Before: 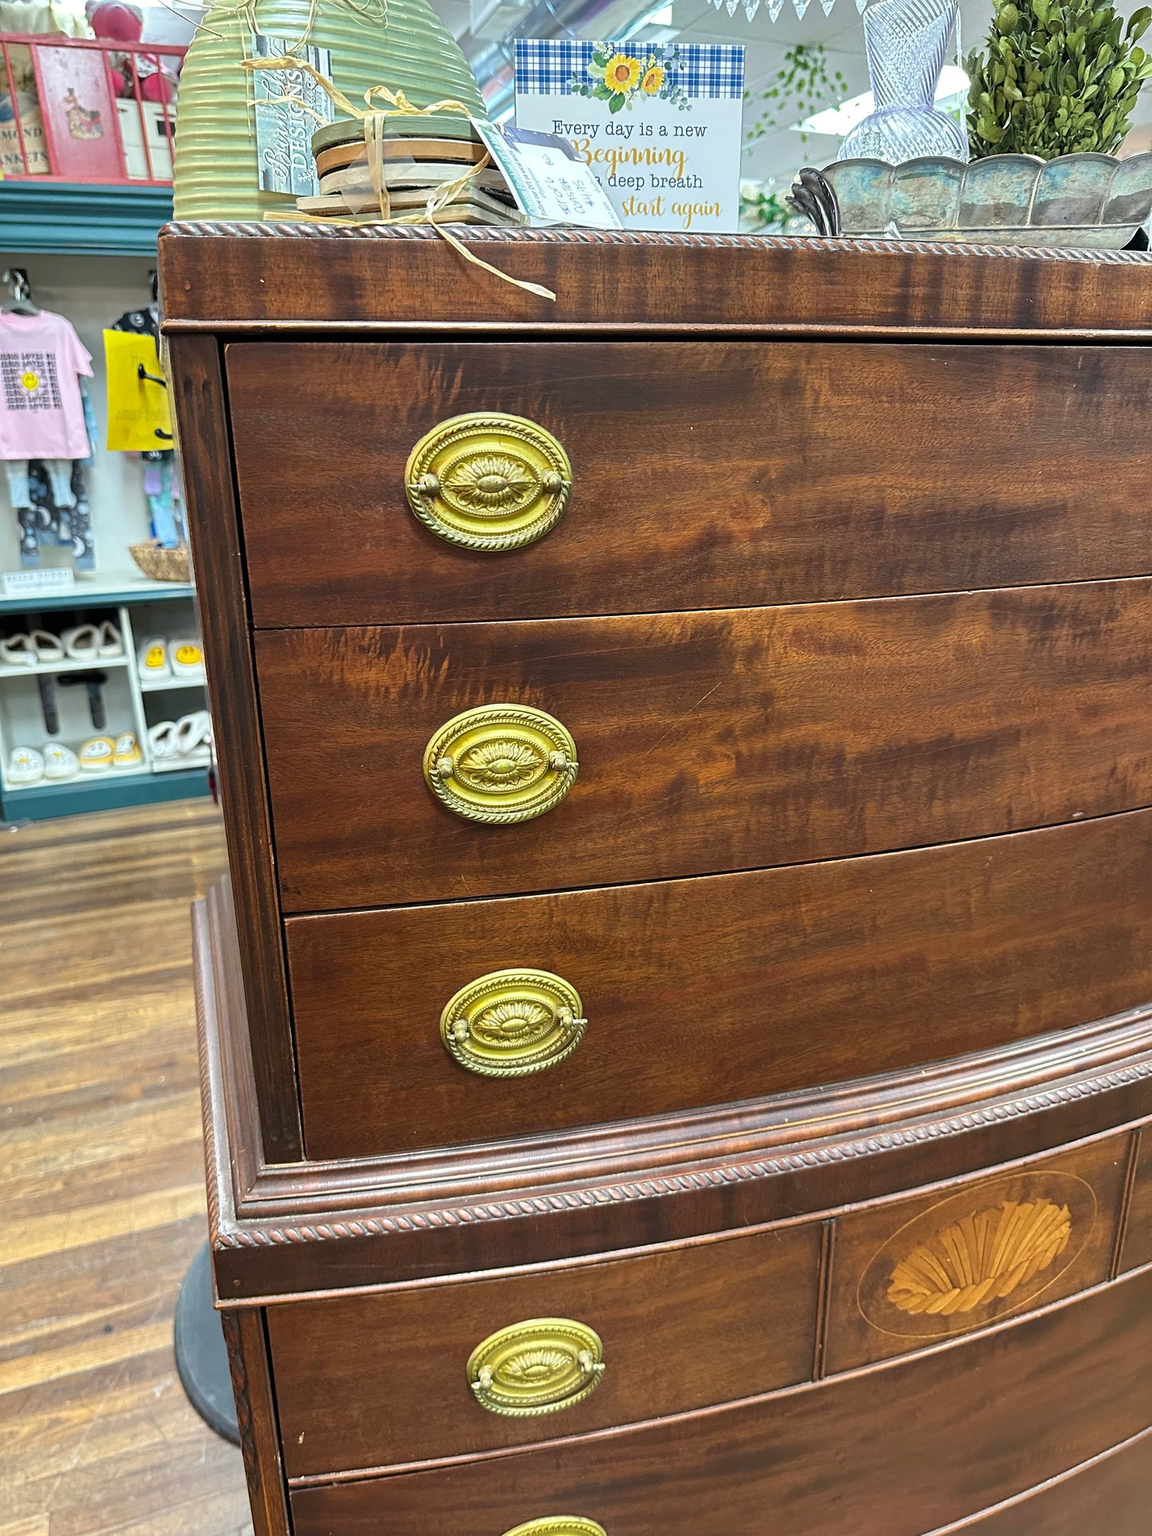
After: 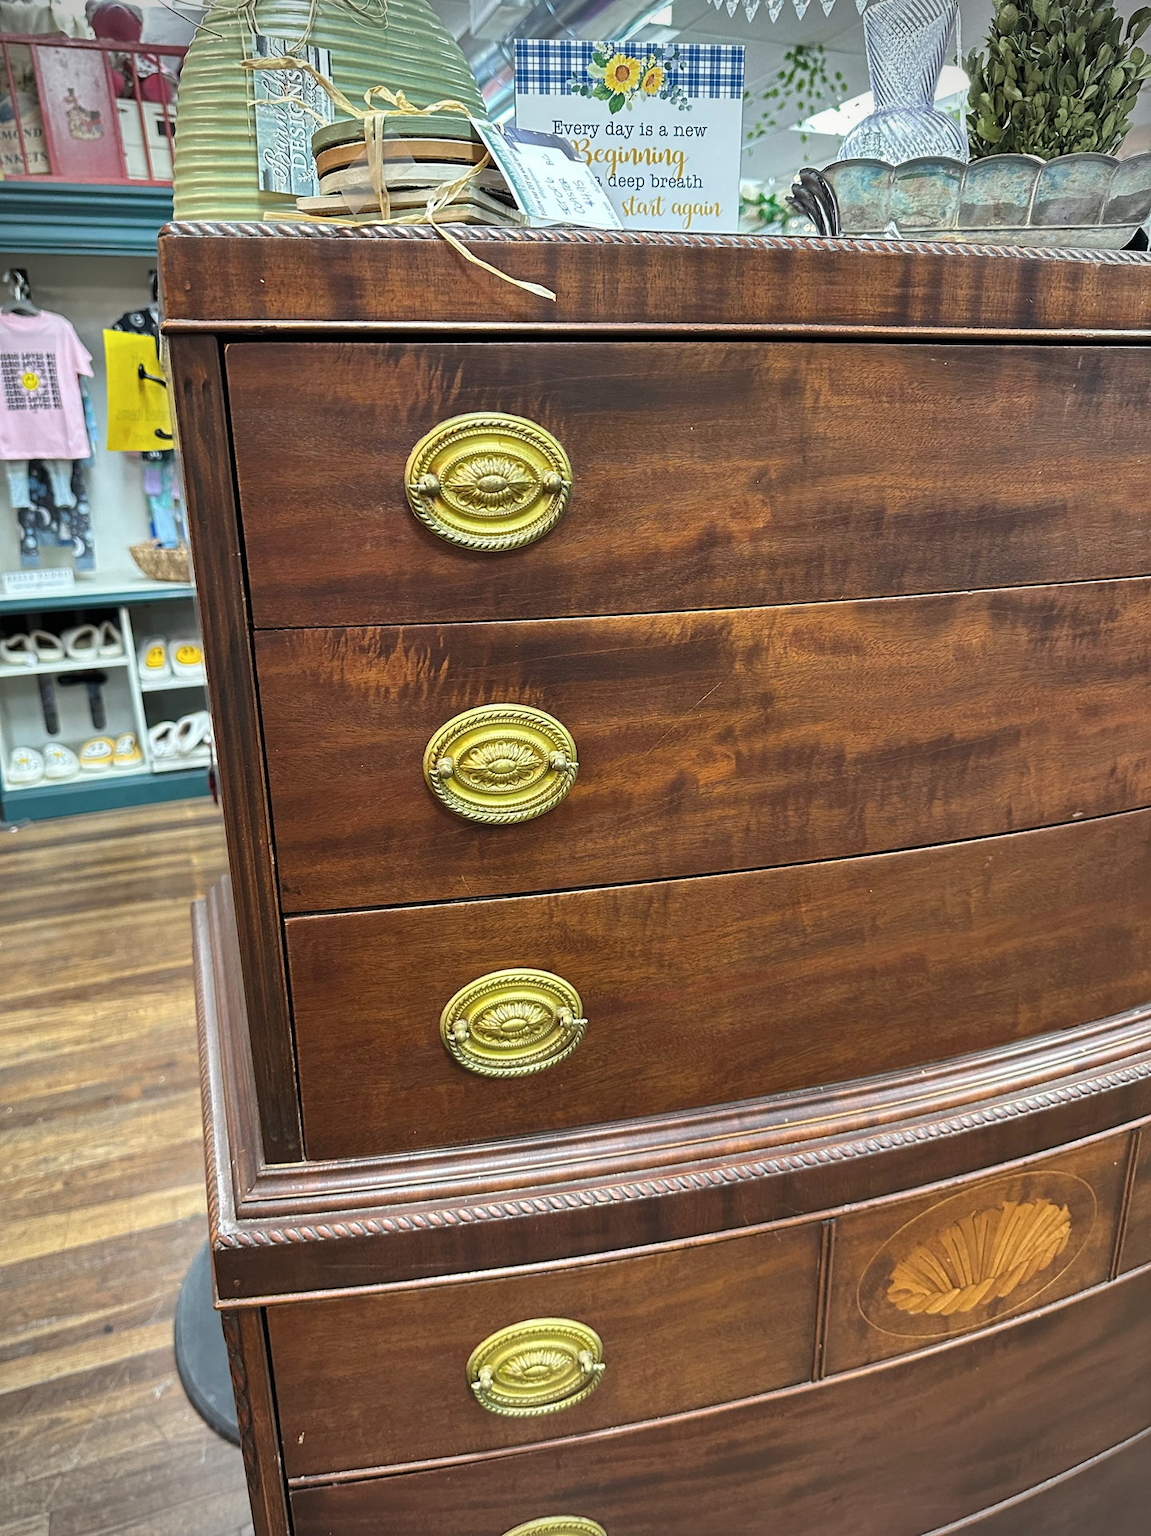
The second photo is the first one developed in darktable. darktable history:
vignetting: dithering 8-bit output, unbound false
shadows and highlights: soften with gaussian
contrast brightness saturation: saturation -0.053
